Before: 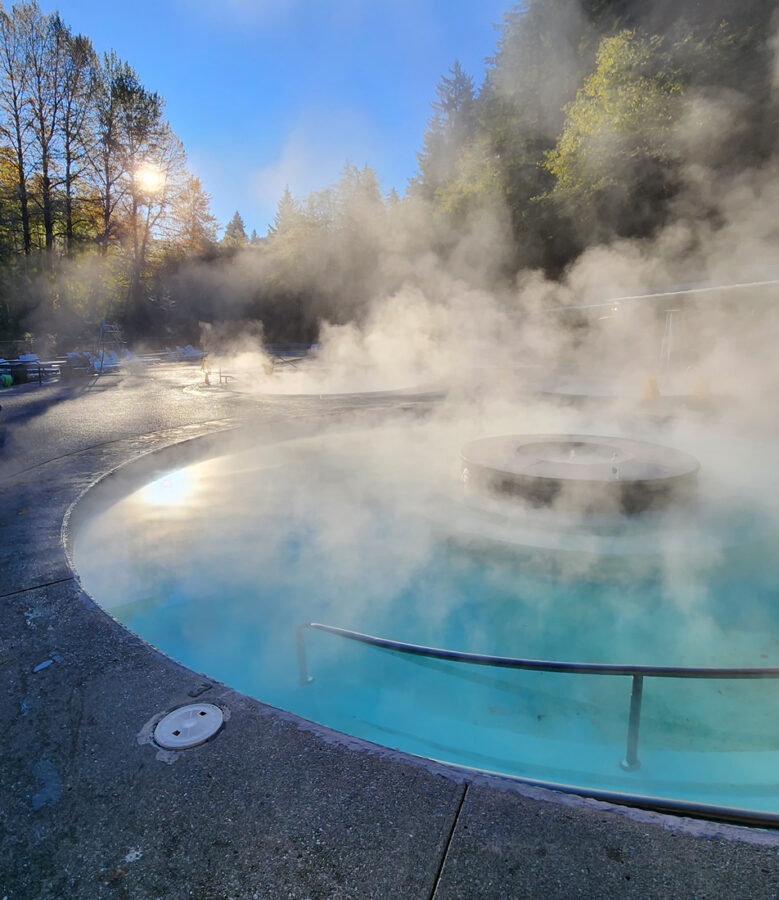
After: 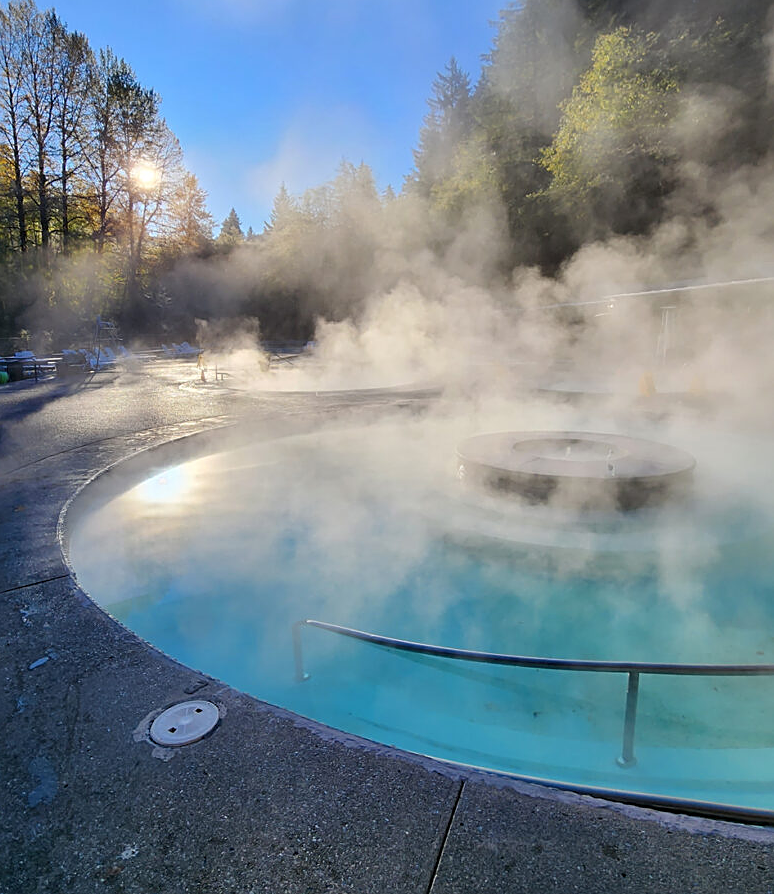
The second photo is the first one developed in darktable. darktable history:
crop and rotate: left 0.522%, top 0.373%, bottom 0.294%
sharpen: on, module defaults
